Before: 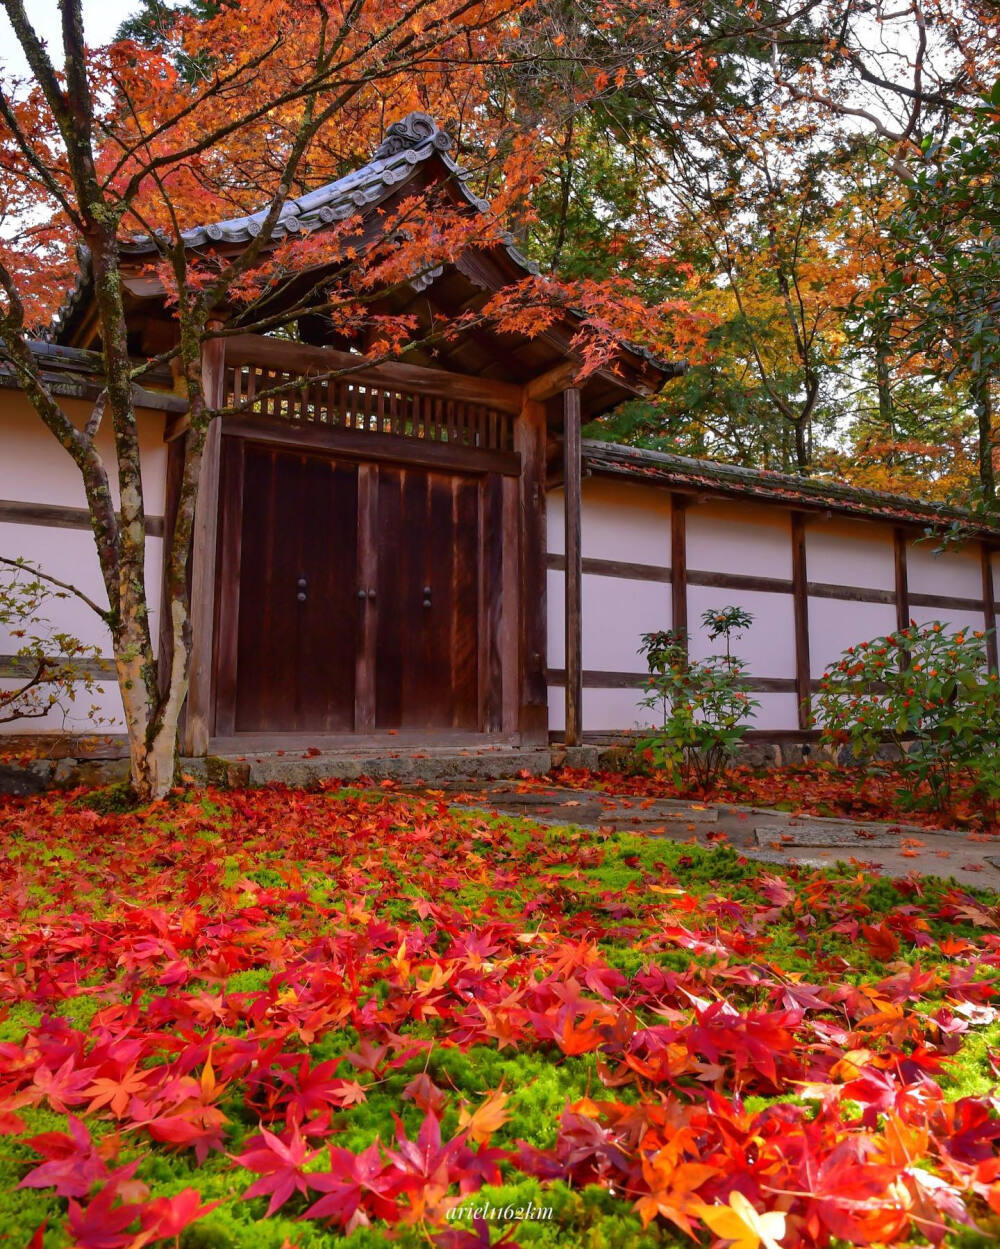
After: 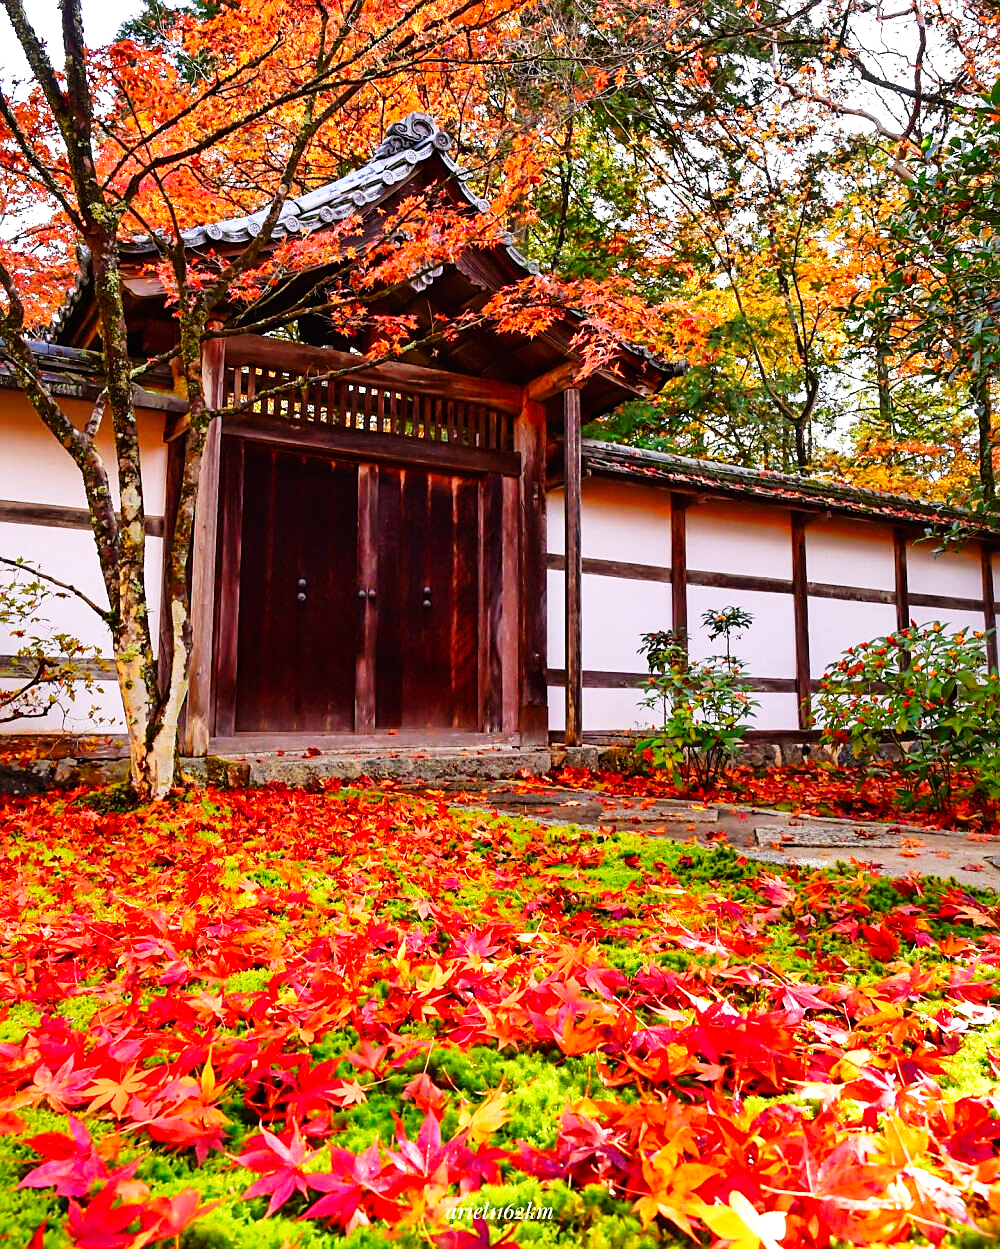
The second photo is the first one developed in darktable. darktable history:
base curve: curves: ch0 [(0, 0) (0.007, 0.004) (0.027, 0.03) (0.046, 0.07) (0.207, 0.54) (0.442, 0.872) (0.673, 0.972) (1, 1)], preserve colors none
sharpen: amount 0.55
